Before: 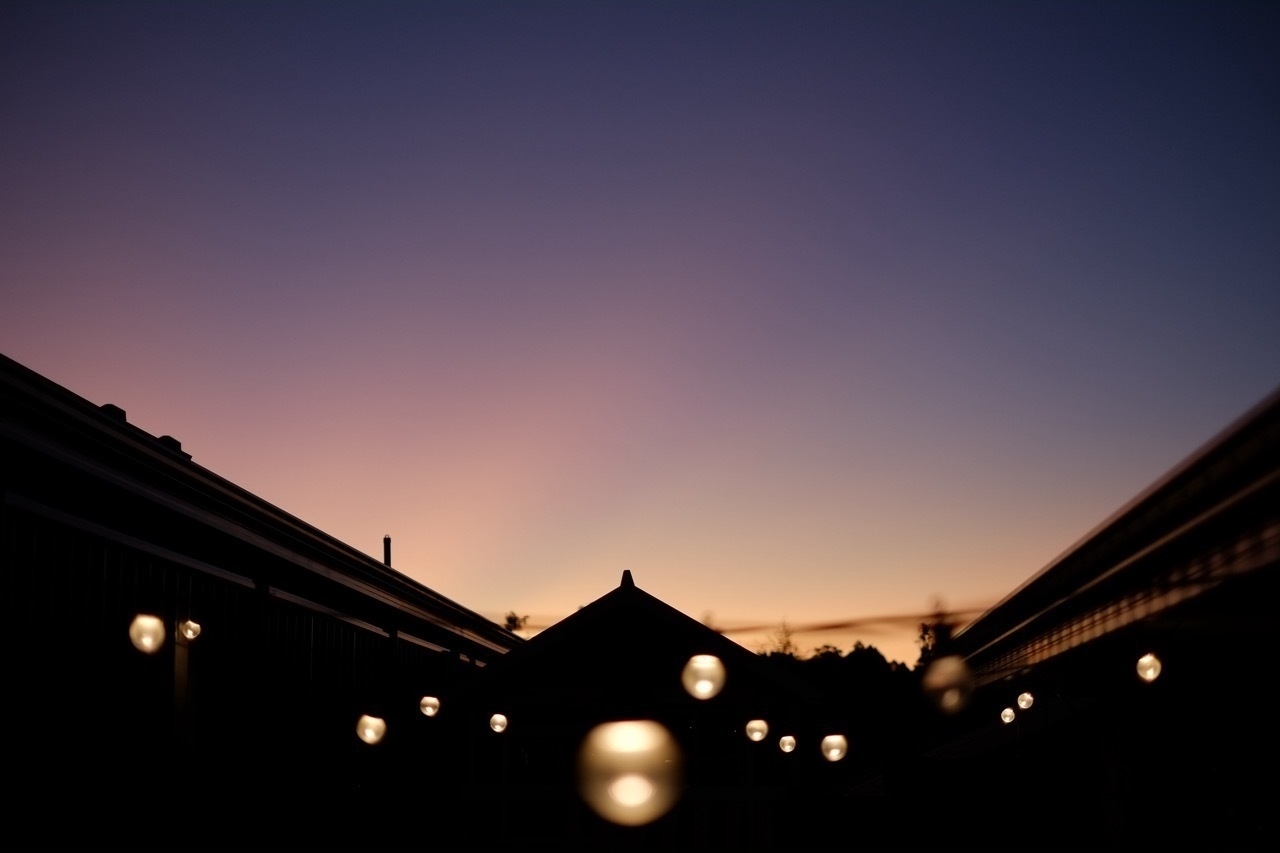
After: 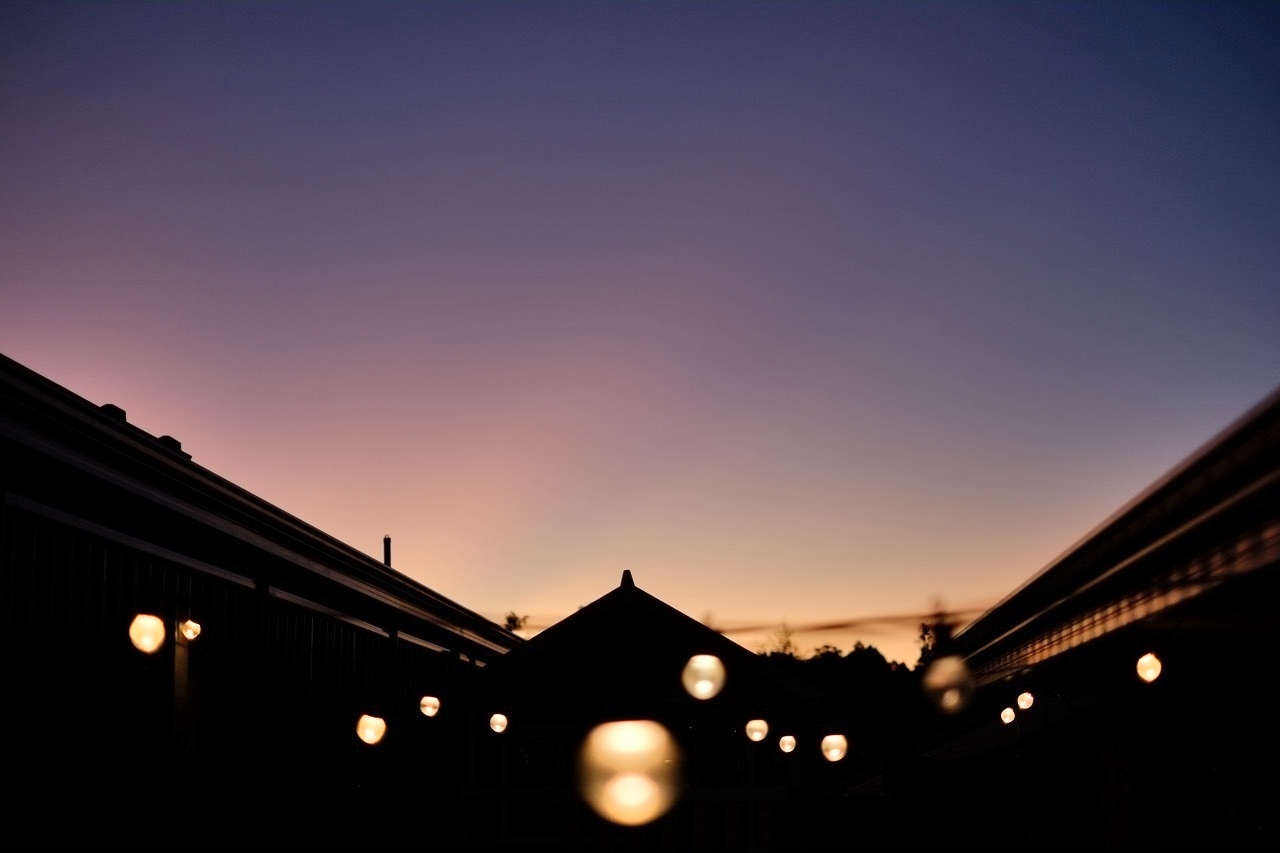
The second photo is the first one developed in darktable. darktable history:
shadows and highlights: highlights color adjustment 52.44%, soften with gaussian
